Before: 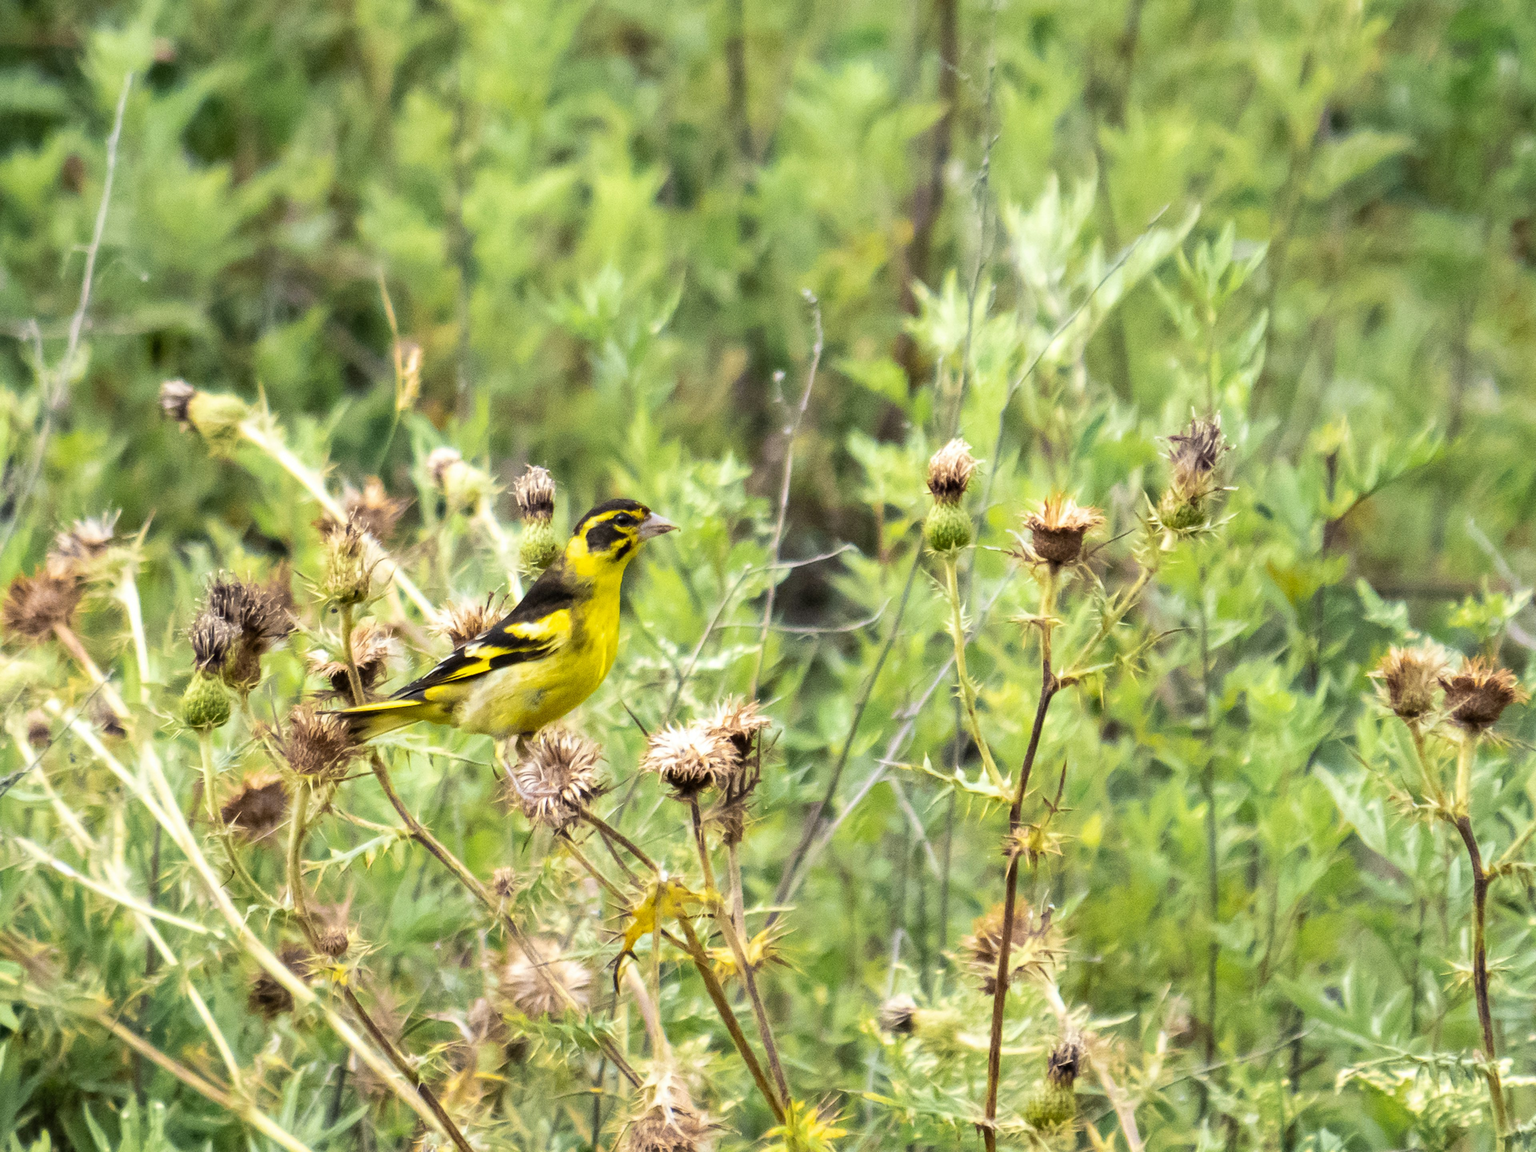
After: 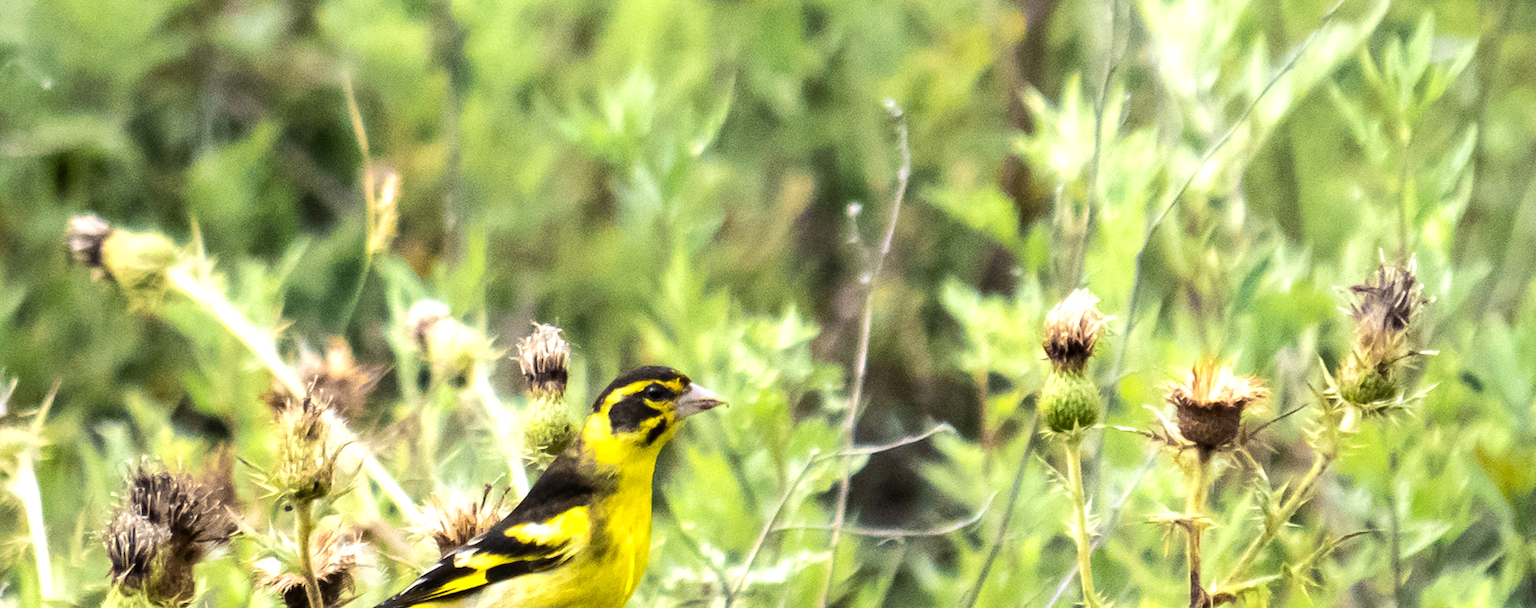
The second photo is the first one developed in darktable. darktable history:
tone equalizer: -8 EV -0.417 EV, -7 EV -0.389 EV, -6 EV -0.333 EV, -5 EV -0.222 EV, -3 EV 0.222 EV, -2 EV 0.333 EV, -1 EV 0.389 EV, +0 EV 0.417 EV, edges refinement/feathering 500, mask exposure compensation -1.57 EV, preserve details no
crop: left 7.036%, top 18.398%, right 14.379%, bottom 40.043%
